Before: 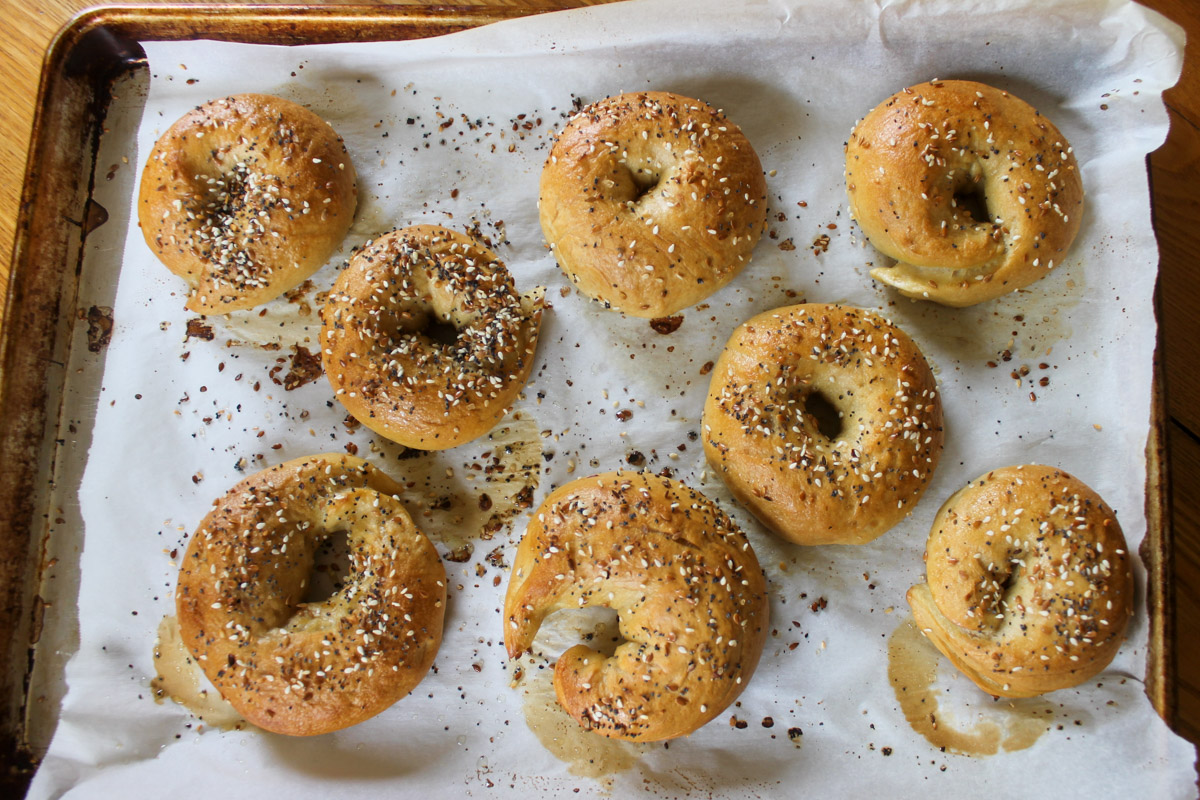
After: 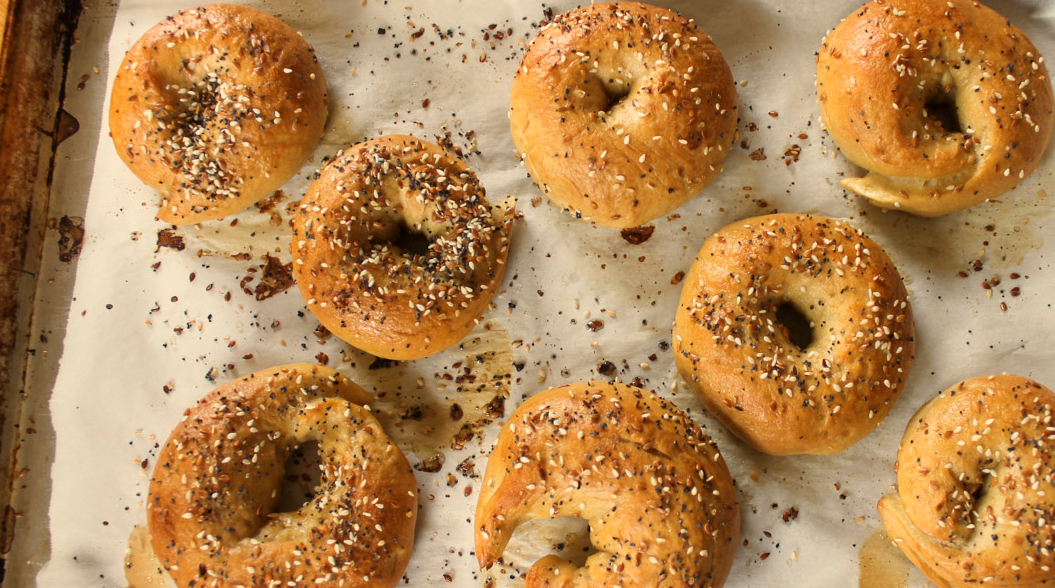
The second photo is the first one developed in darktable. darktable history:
crop and rotate: left 2.425%, top 11.305%, right 9.6%, bottom 15.08%
white balance: red 1.123, blue 0.83
